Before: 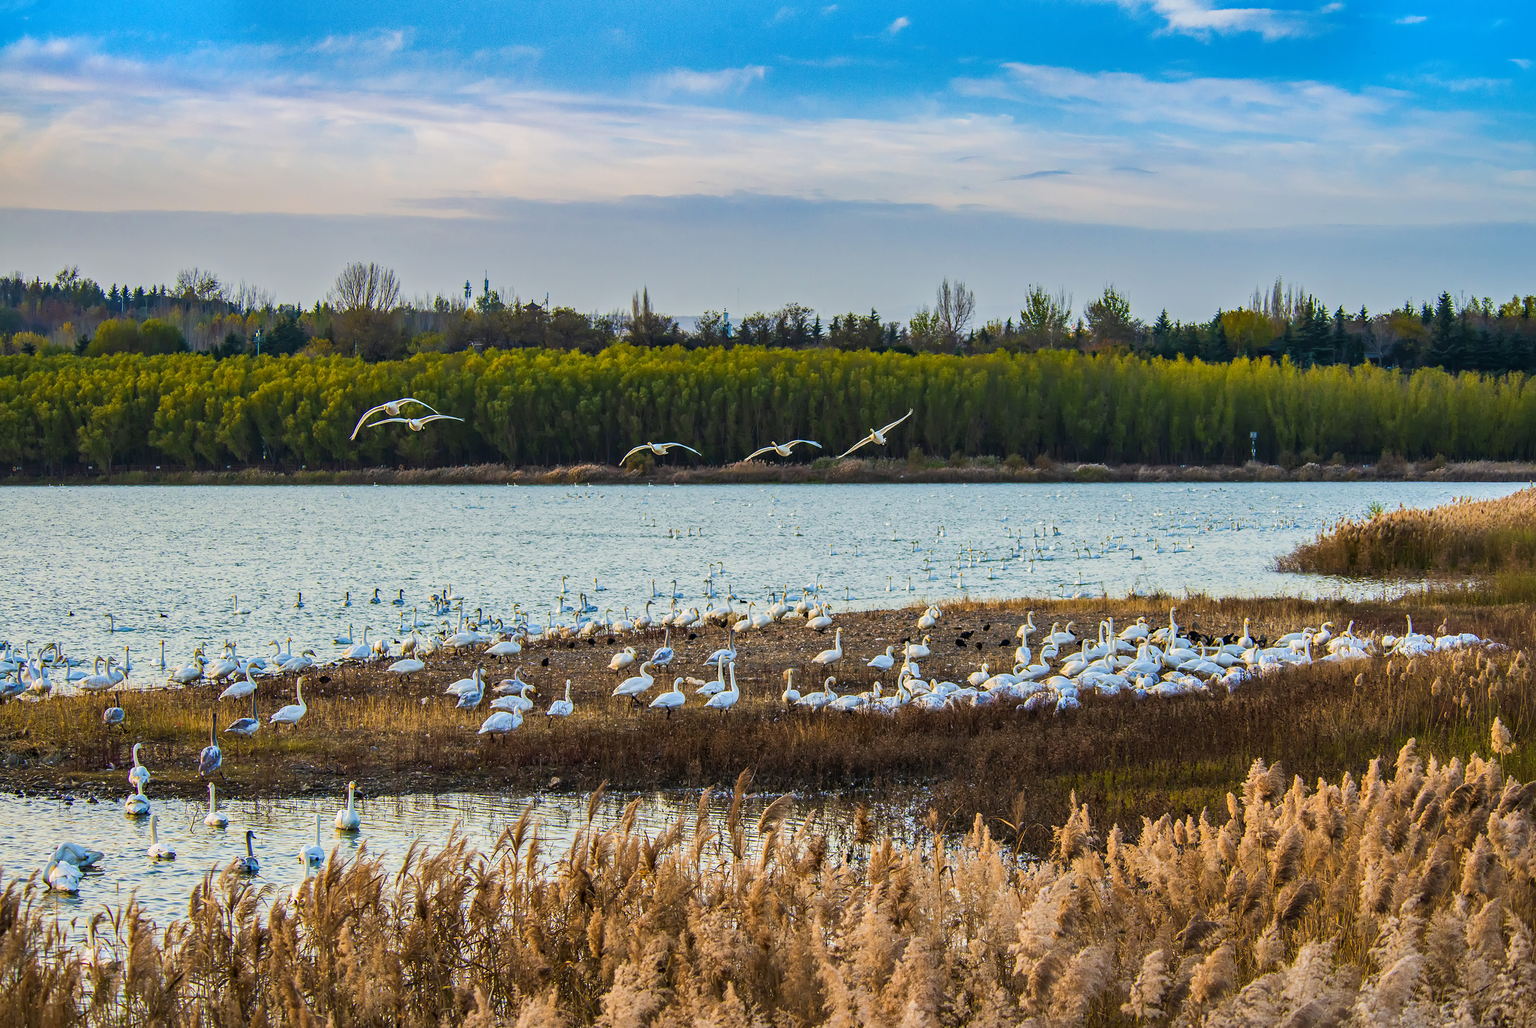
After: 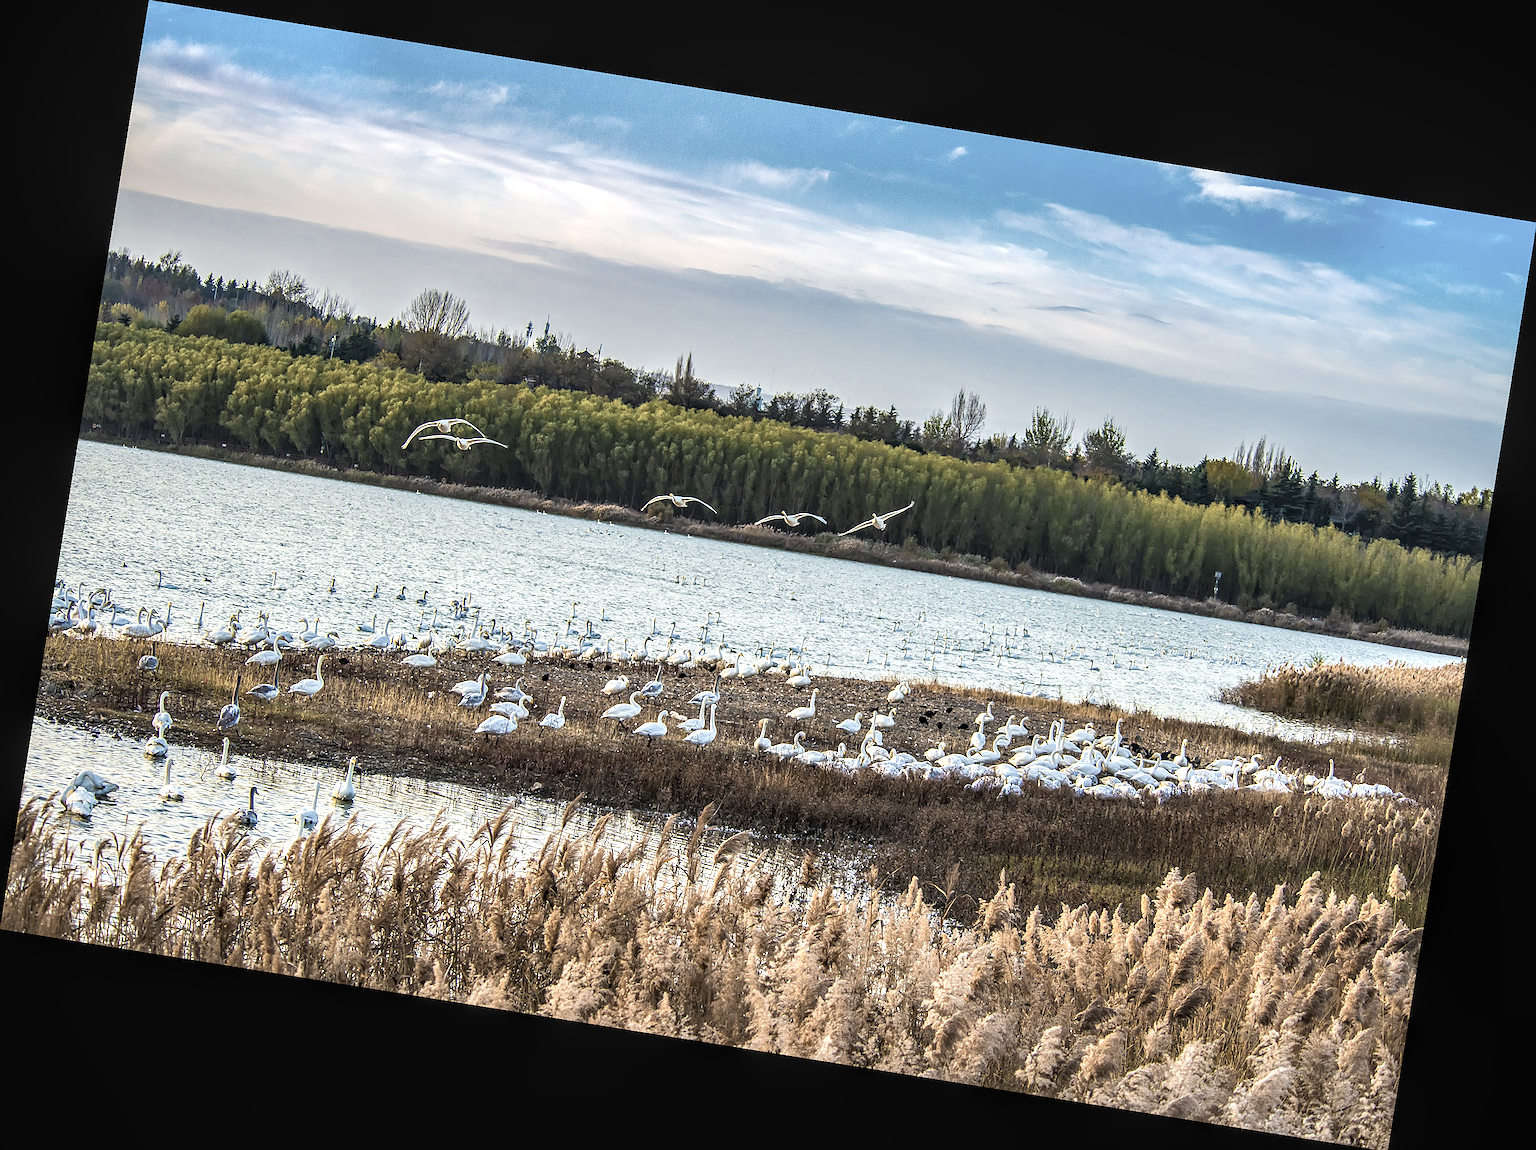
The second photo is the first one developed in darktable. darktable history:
rotate and perspective: rotation 9.12°, automatic cropping off
local contrast: on, module defaults
exposure: black level correction 0, exposure 0.7 EV, compensate exposure bias true, compensate highlight preservation false
color zones: curves: ch1 [(0, 0.292) (0.001, 0.292) (0.2, 0.264) (0.4, 0.248) (0.6, 0.248) (0.8, 0.264) (0.999, 0.292) (1, 0.292)]
sharpen: on, module defaults
